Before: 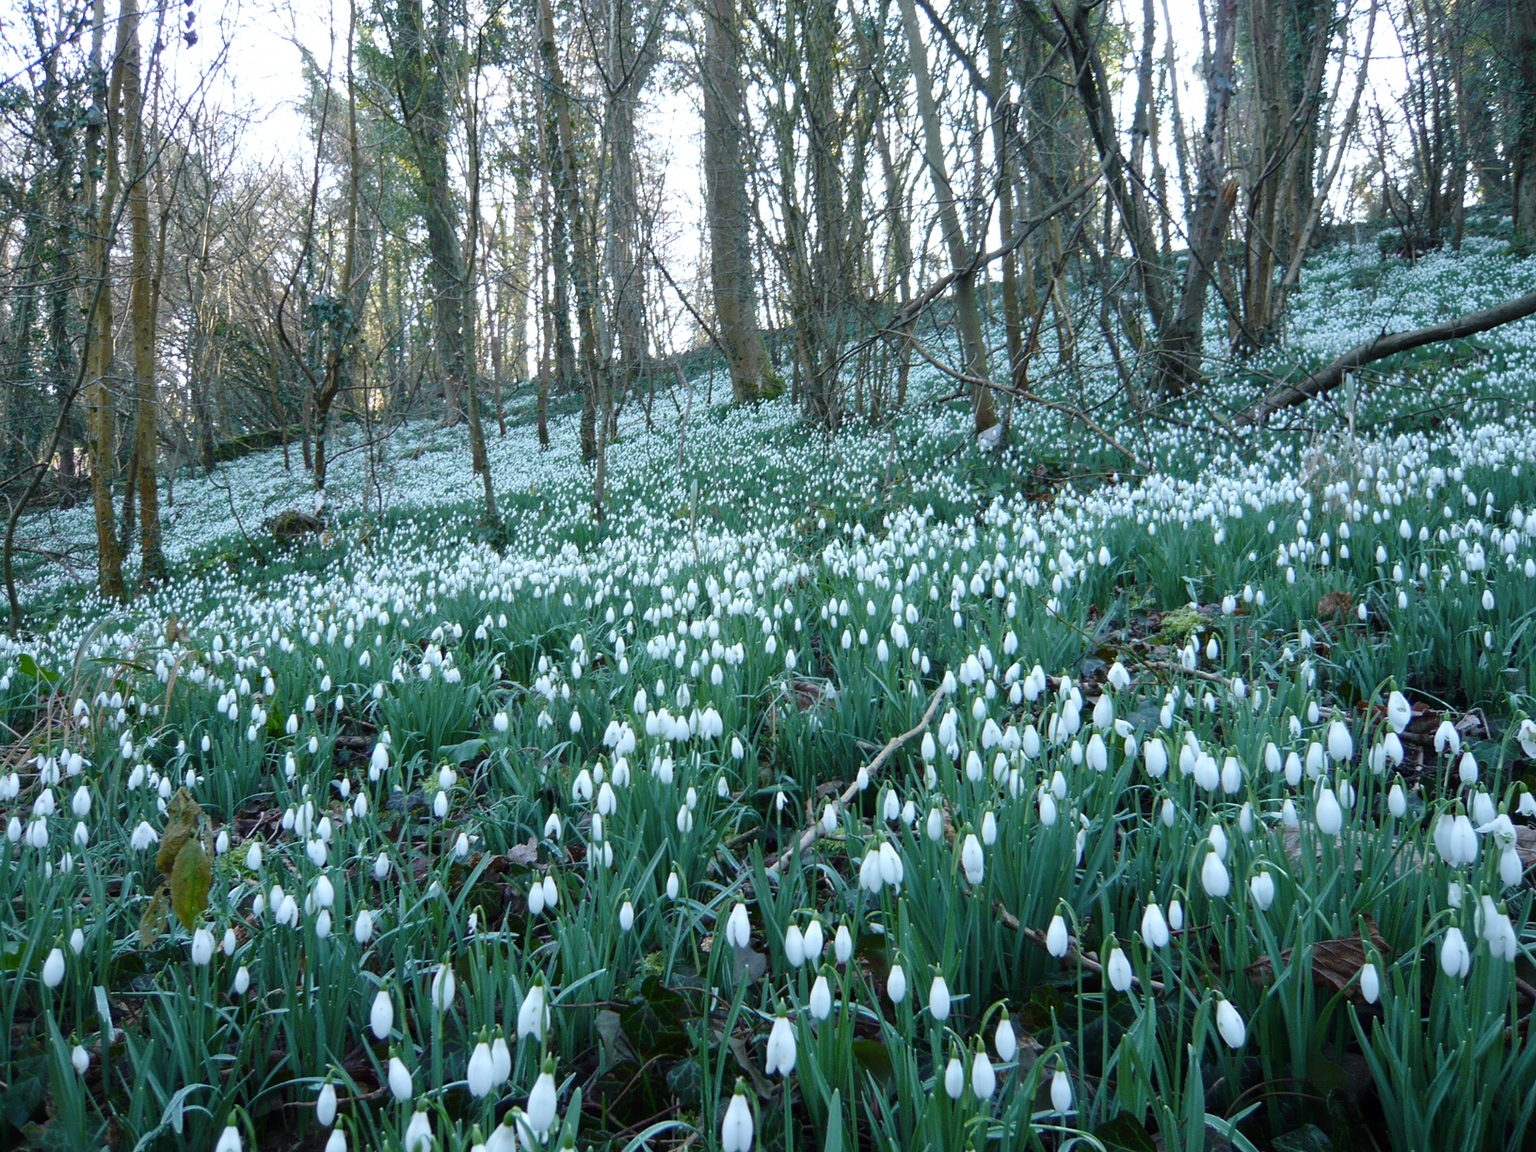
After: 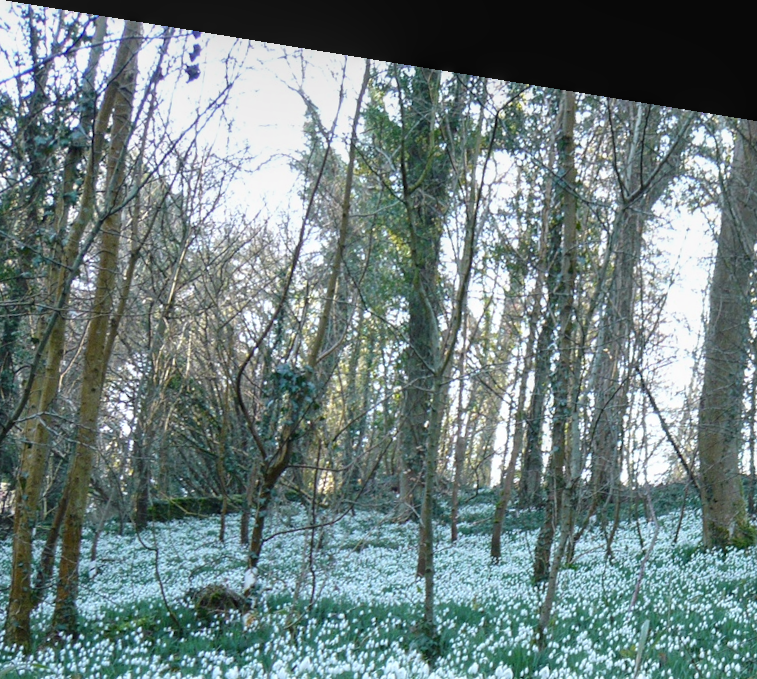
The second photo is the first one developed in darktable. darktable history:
rotate and perspective: rotation 9.12°, automatic cropping off
local contrast: detail 115%
crop and rotate: left 10.817%, top 0.062%, right 47.194%, bottom 53.626%
